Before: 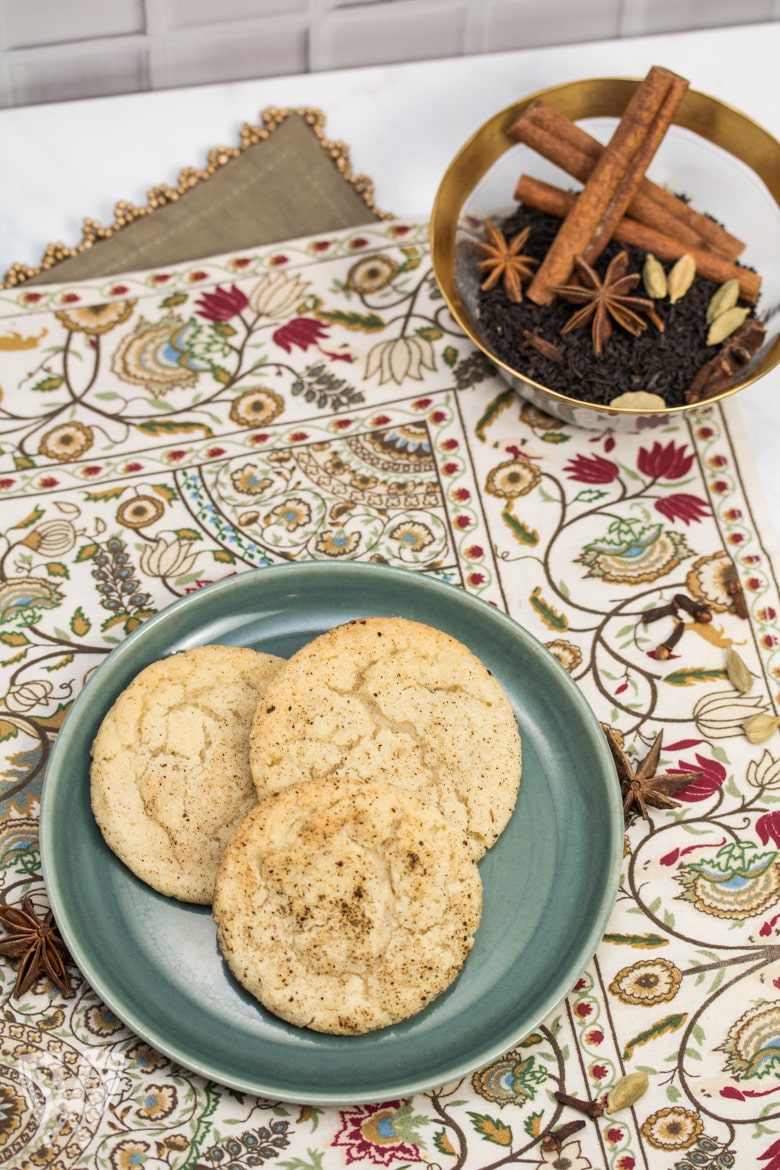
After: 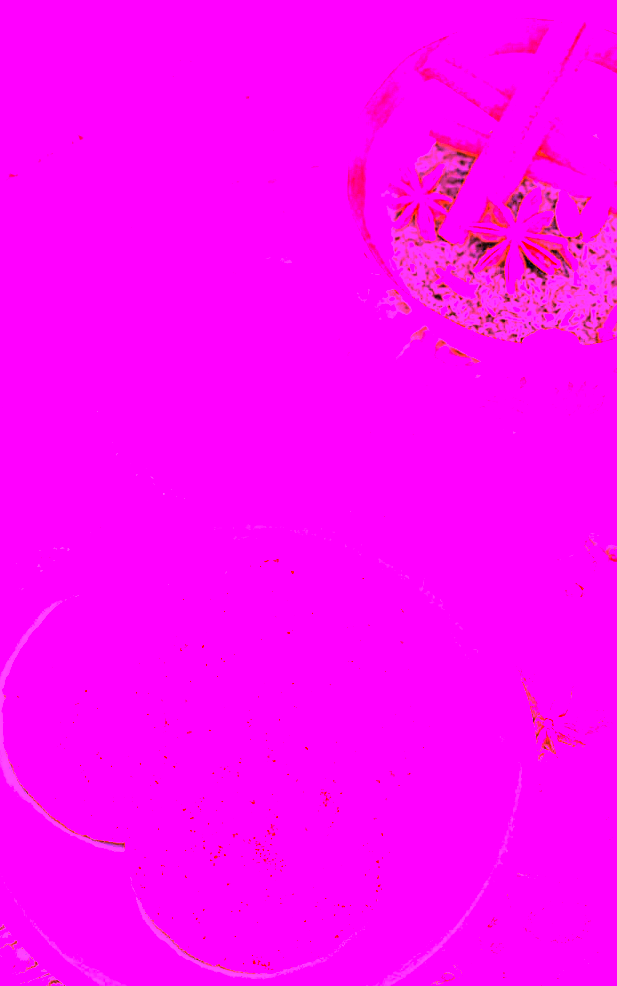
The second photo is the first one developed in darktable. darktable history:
local contrast: mode bilateral grid, contrast 20, coarseness 50, detail 120%, midtone range 0.2
white balance: red 8, blue 8
contrast brightness saturation: brightness 0.15
crop: left 11.225%, top 5.381%, right 9.565%, bottom 10.314%
